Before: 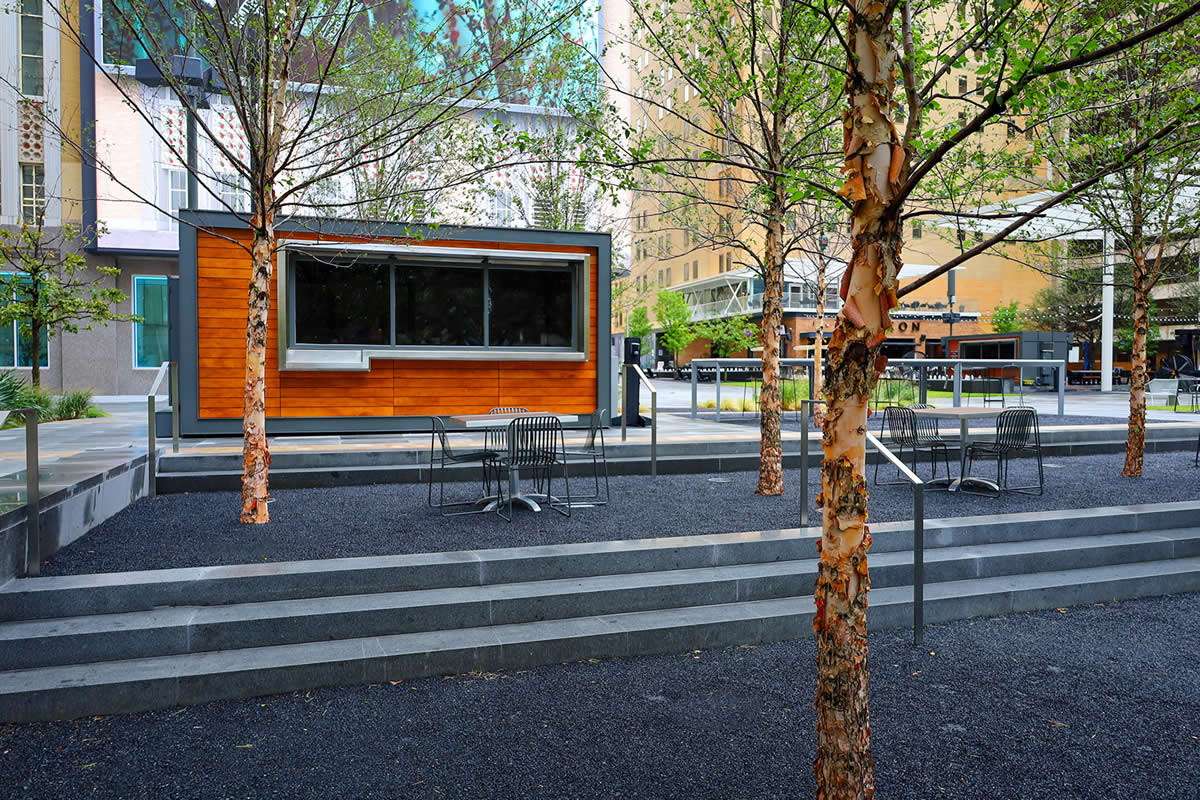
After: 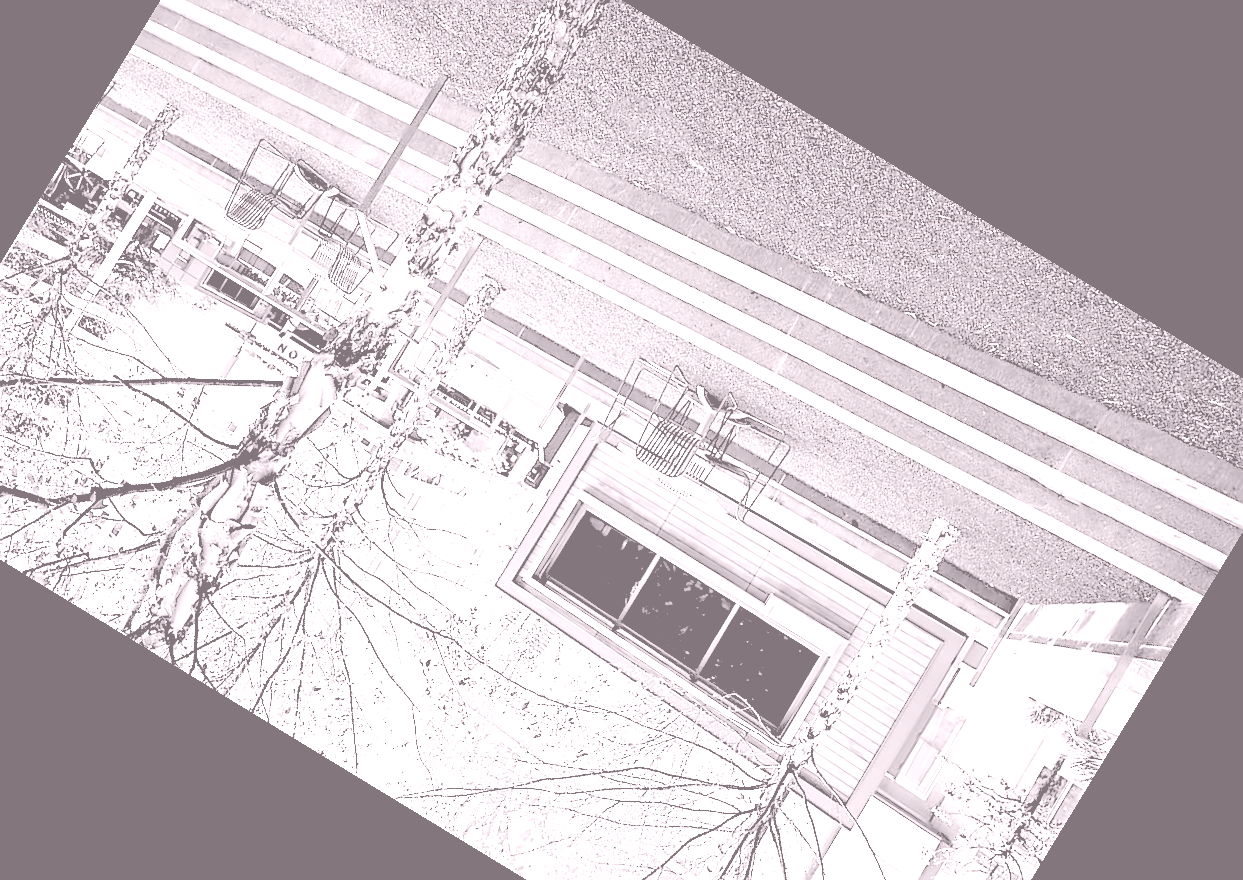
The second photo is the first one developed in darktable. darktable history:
color balance rgb: shadows lift › chroma 1%, shadows lift › hue 113°, highlights gain › chroma 0.2%, highlights gain › hue 333°, perceptual saturation grading › global saturation 20%, perceptual saturation grading › highlights -25%, perceptual saturation grading › shadows 25%, contrast -10%
sharpen: on, module defaults
rgb levels: preserve colors sum RGB, levels [[0.038, 0.433, 0.934], [0, 0.5, 1], [0, 0.5, 1]]
crop and rotate: angle 148.68°, left 9.111%, top 15.603%, right 4.588%, bottom 17.041%
exposure: black level correction 0.001, exposure 0.014 EV, compensate highlight preservation false
colorize: hue 25.2°, saturation 83%, source mix 82%, lightness 79%, version 1
contrast brightness saturation: brightness 0.18, saturation -0.5
